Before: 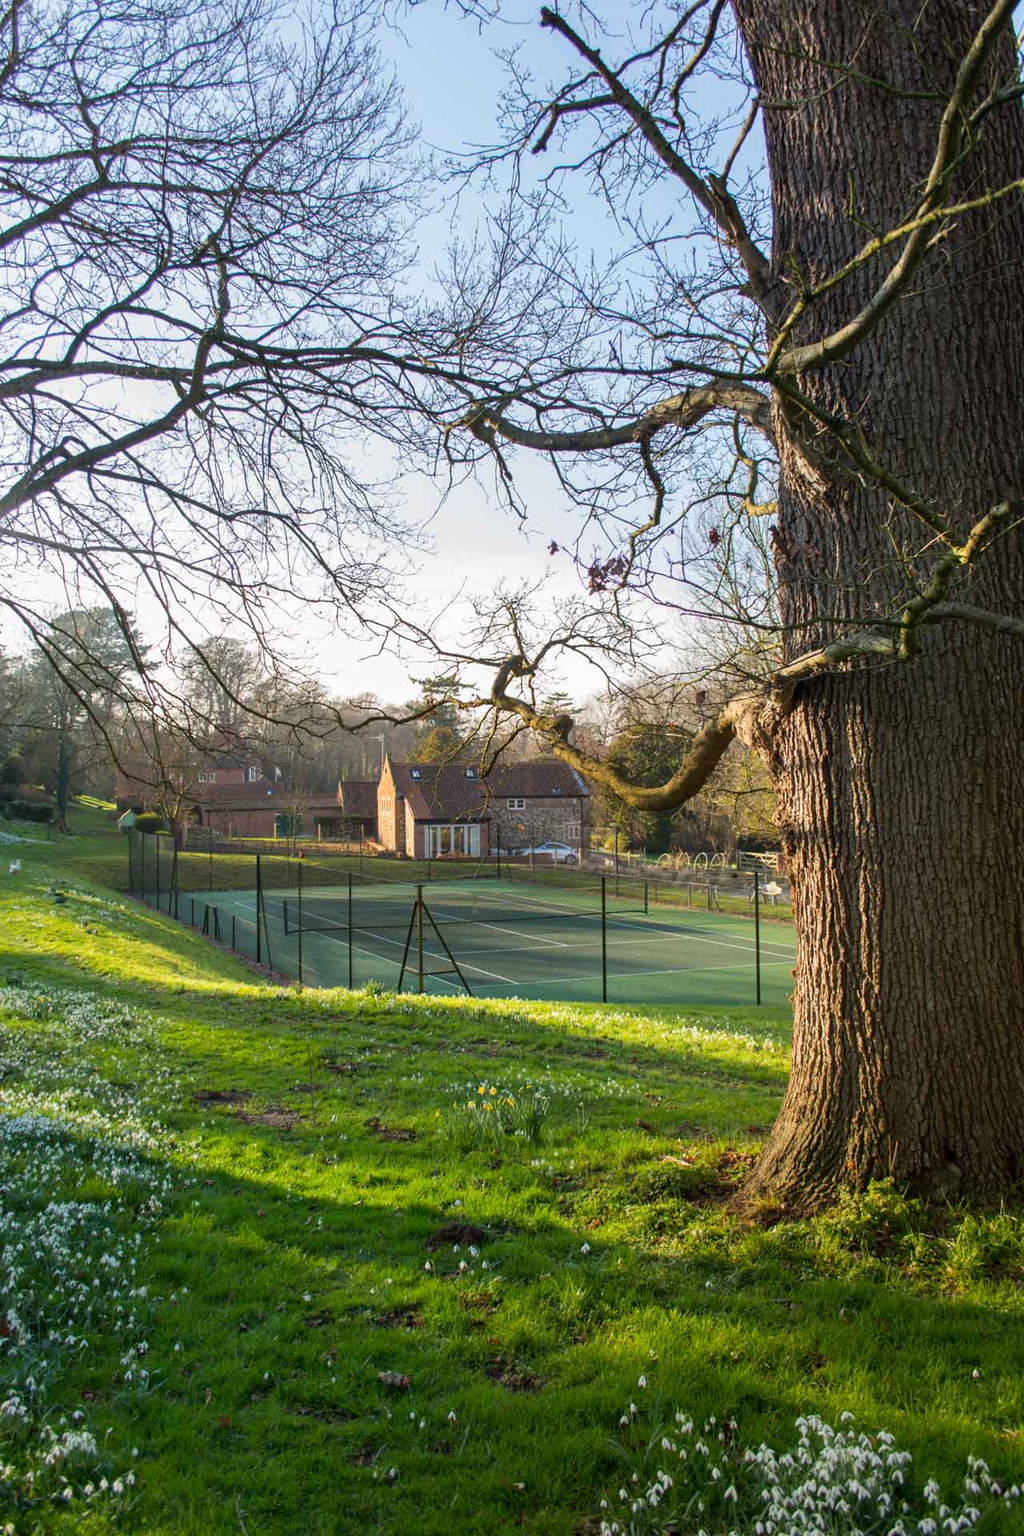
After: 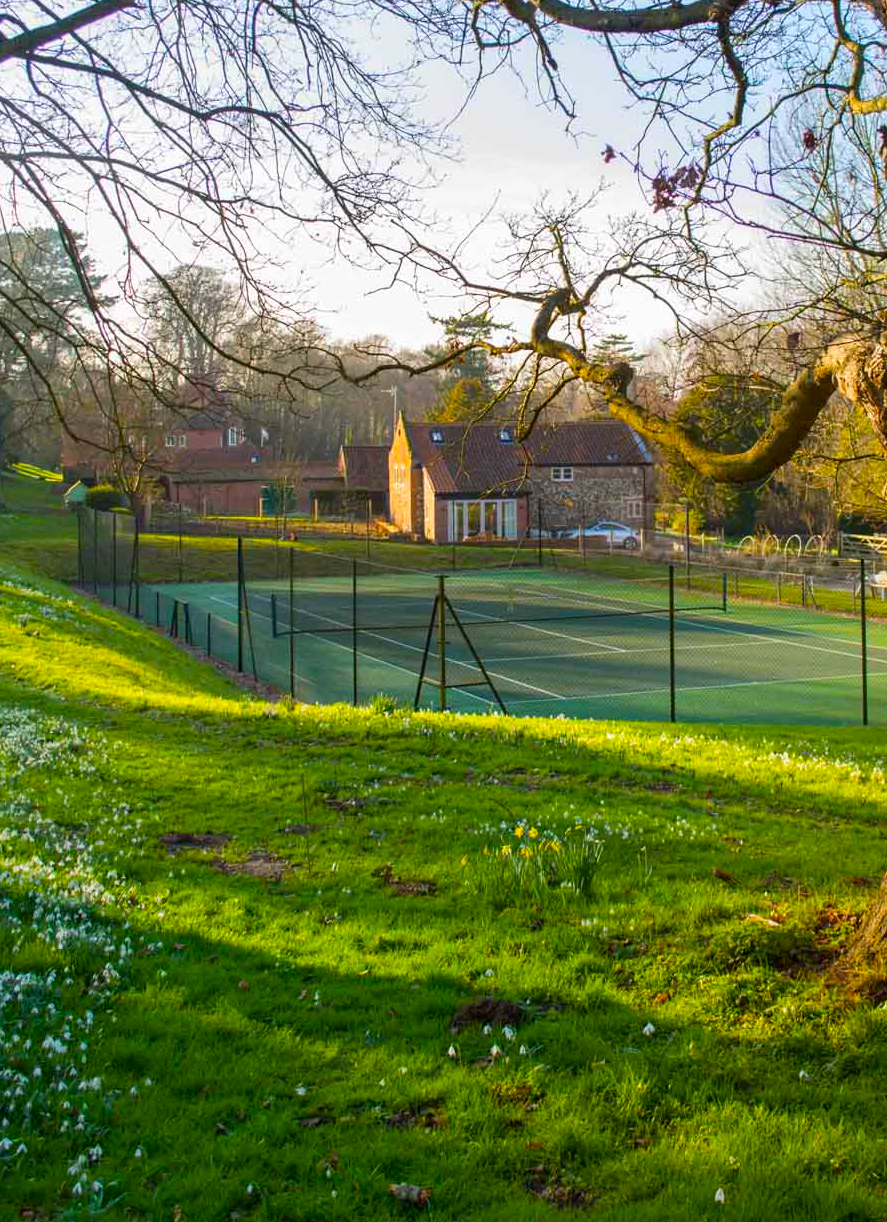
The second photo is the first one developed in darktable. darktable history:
color balance rgb: linear chroma grading › global chroma 15%, perceptual saturation grading › global saturation 30%
crop: left 6.488%, top 27.668%, right 24.183%, bottom 8.656%
